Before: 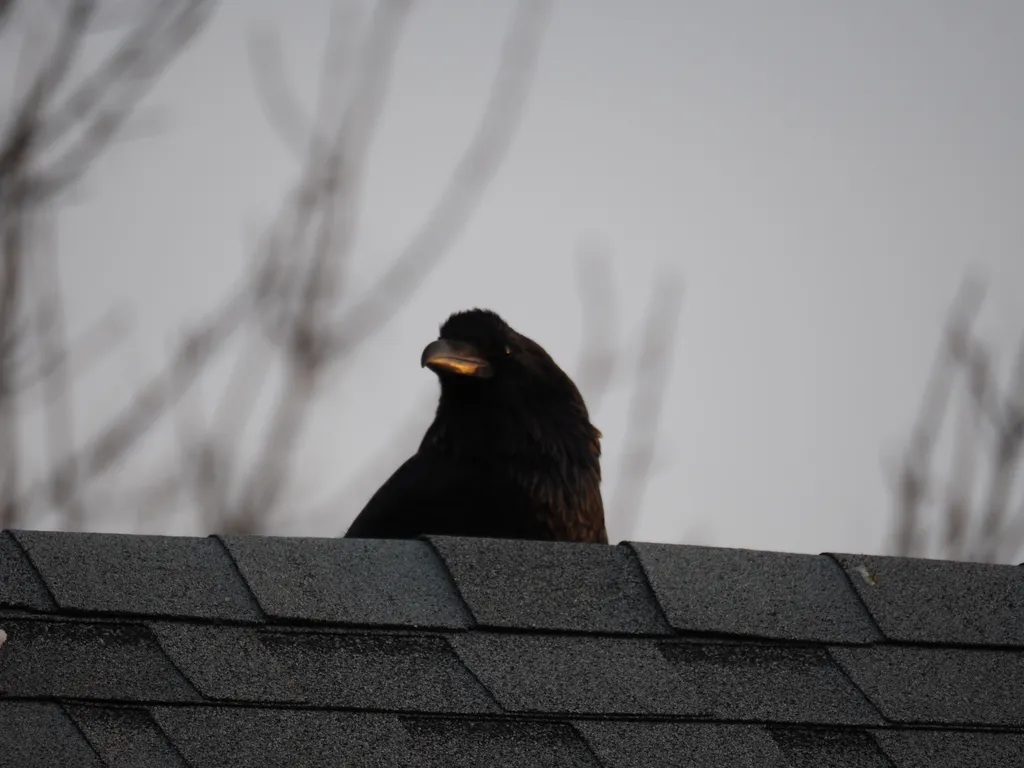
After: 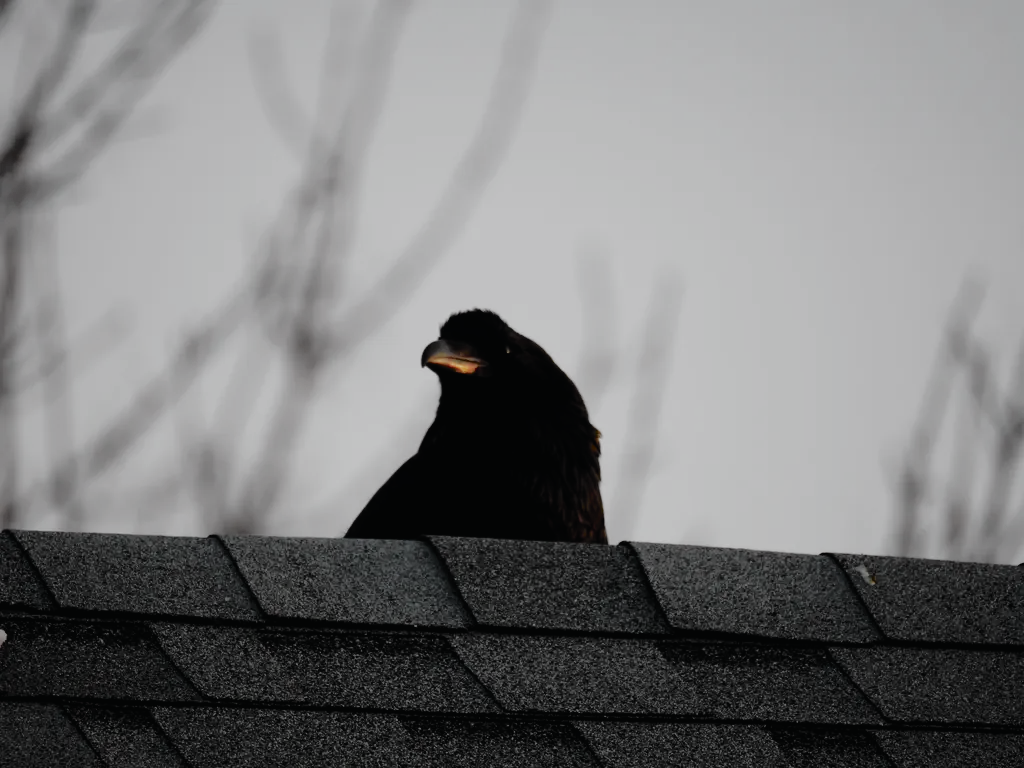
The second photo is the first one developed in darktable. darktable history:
filmic rgb: black relative exposure -7.65 EV, white relative exposure 4.56 EV, hardness 3.61, preserve chrominance no, color science v4 (2020), contrast in shadows soft
tone curve: curves: ch0 [(0, 0.009) (0.105, 0.08) (0.195, 0.18) (0.283, 0.316) (0.384, 0.434) (0.485, 0.531) (0.638, 0.69) (0.81, 0.872) (1, 0.977)]; ch1 [(0, 0) (0.161, 0.092) (0.35, 0.33) (0.379, 0.401) (0.456, 0.469) (0.502, 0.5) (0.525, 0.514) (0.586, 0.617) (0.635, 0.655) (1, 1)]; ch2 [(0, 0) (0.371, 0.362) (0.437, 0.437) (0.48, 0.49) (0.53, 0.515) (0.56, 0.571) (0.622, 0.606) (1, 1)], color space Lab, independent channels, preserve colors none
